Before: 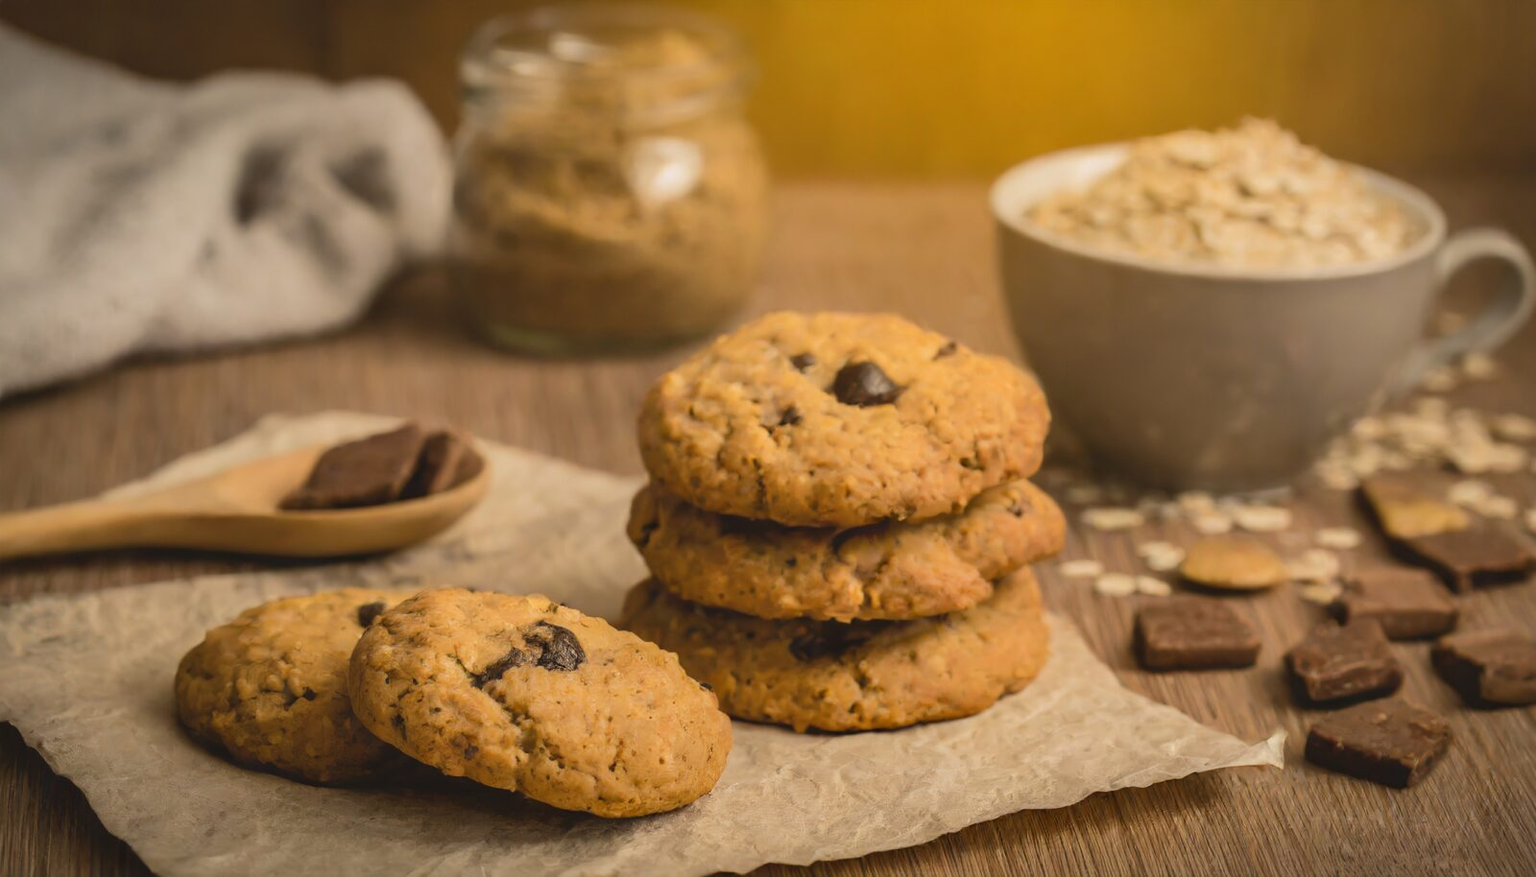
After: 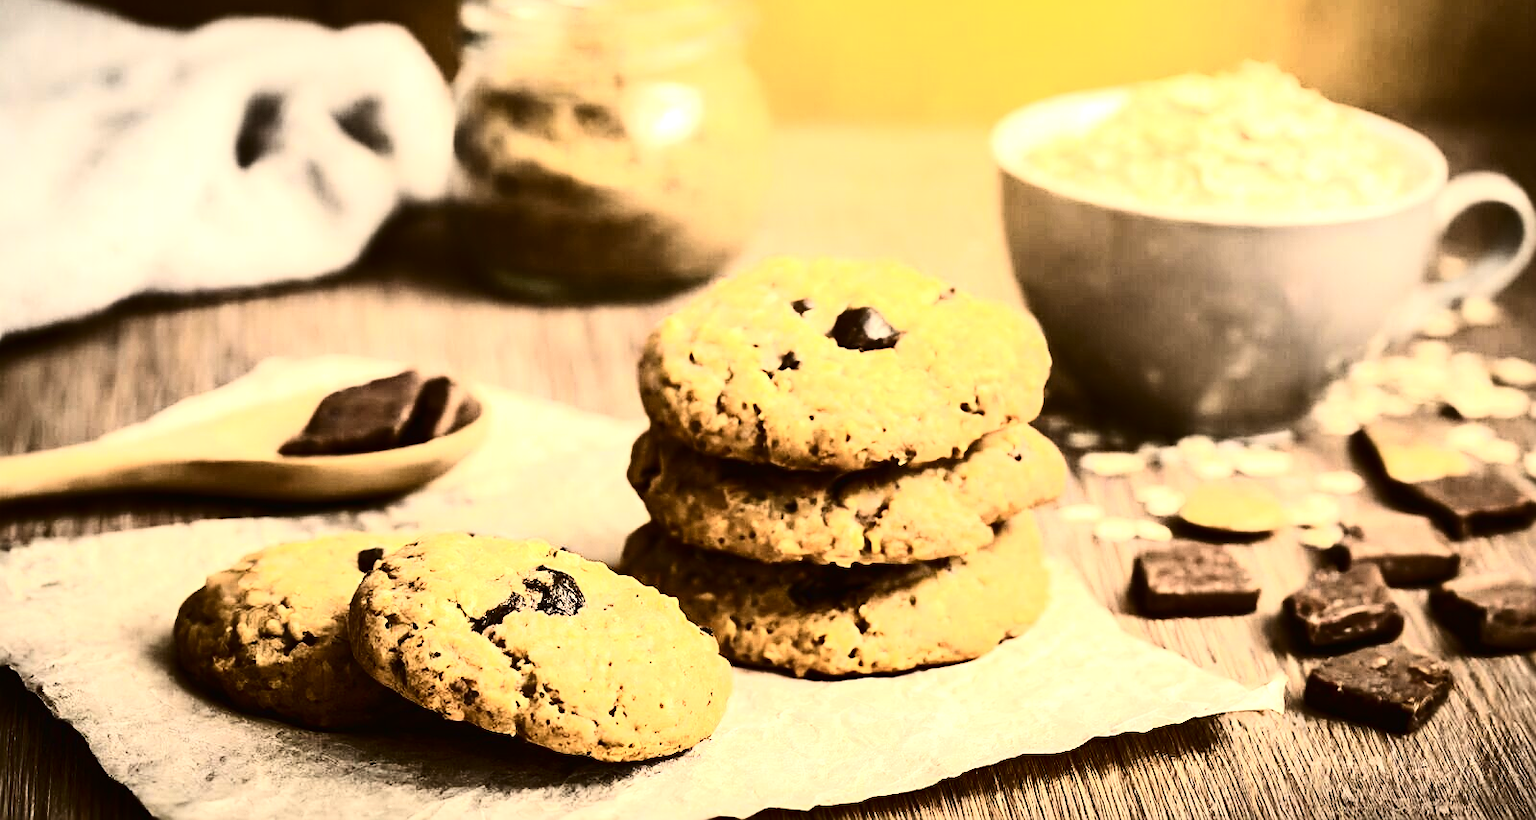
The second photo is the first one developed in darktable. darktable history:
tone equalizer: -8 EV -1.12 EV, -7 EV -1.04 EV, -6 EV -0.899 EV, -5 EV -0.611 EV, -3 EV 0.607 EV, -2 EV 0.869 EV, -1 EV 0.997 EV, +0 EV 1.08 EV, edges refinement/feathering 500, mask exposure compensation -1.57 EV, preserve details no
crop and rotate: top 6.39%
sharpen: on, module defaults
exposure: exposure 0.551 EV, compensate exposure bias true, compensate highlight preservation false
contrast brightness saturation: contrast 0.493, saturation -0.09
